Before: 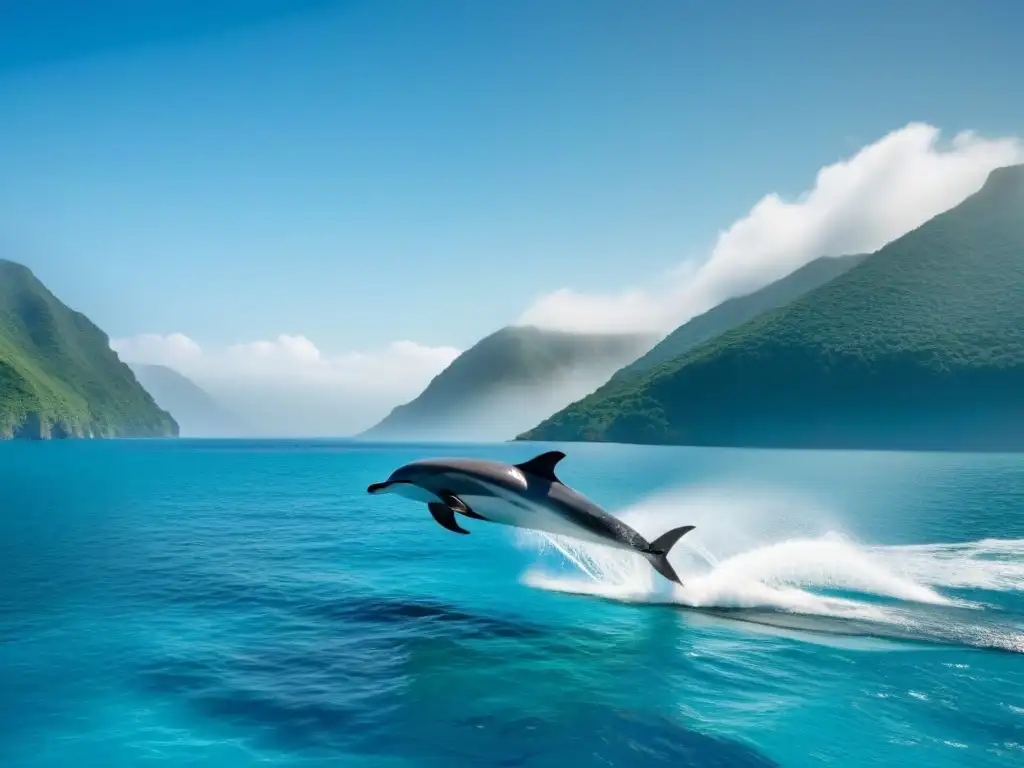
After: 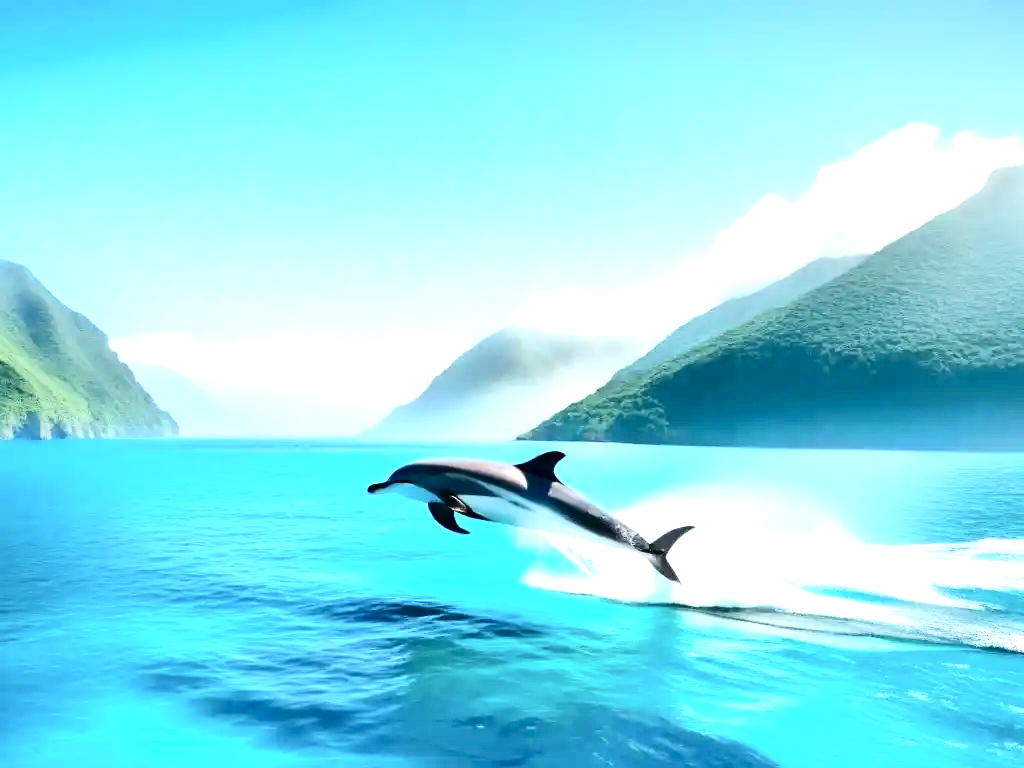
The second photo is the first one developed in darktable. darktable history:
contrast brightness saturation: contrast 0.295
tone equalizer: smoothing diameter 25%, edges refinement/feathering 12, preserve details guided filter
exposure: black level correction 0, exposure 1.369 EV, compensate exposure bias true, compensate highlight preservation false
